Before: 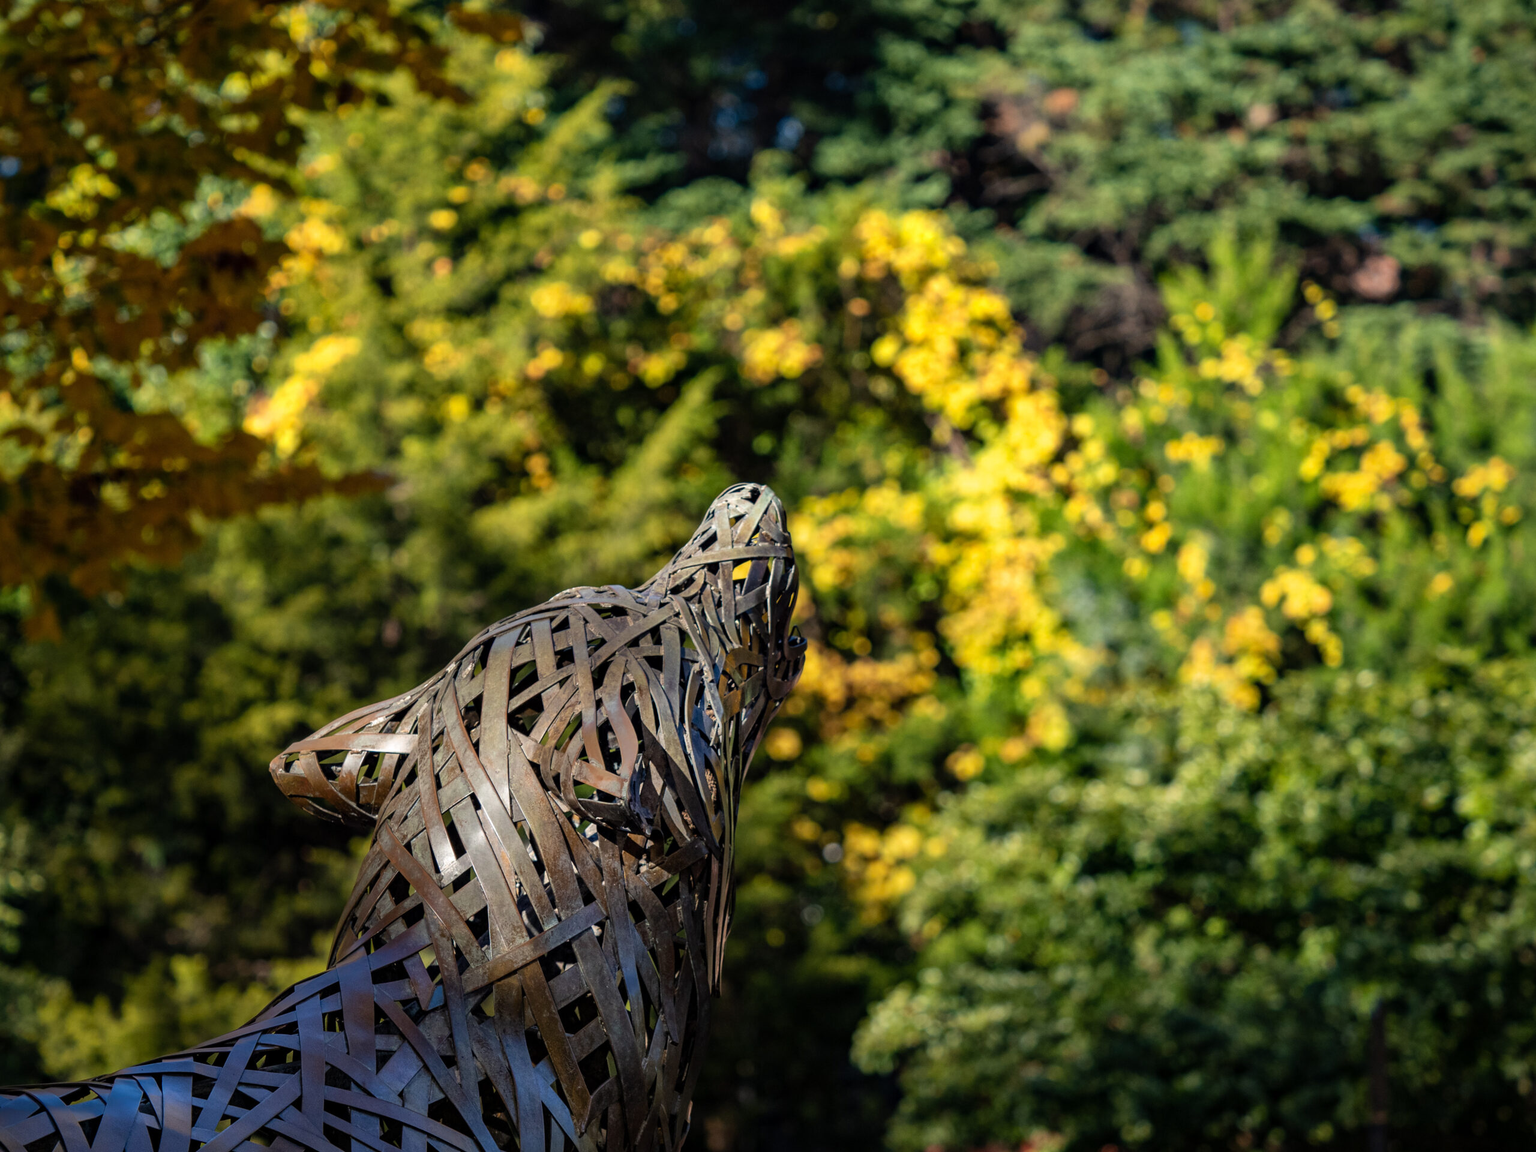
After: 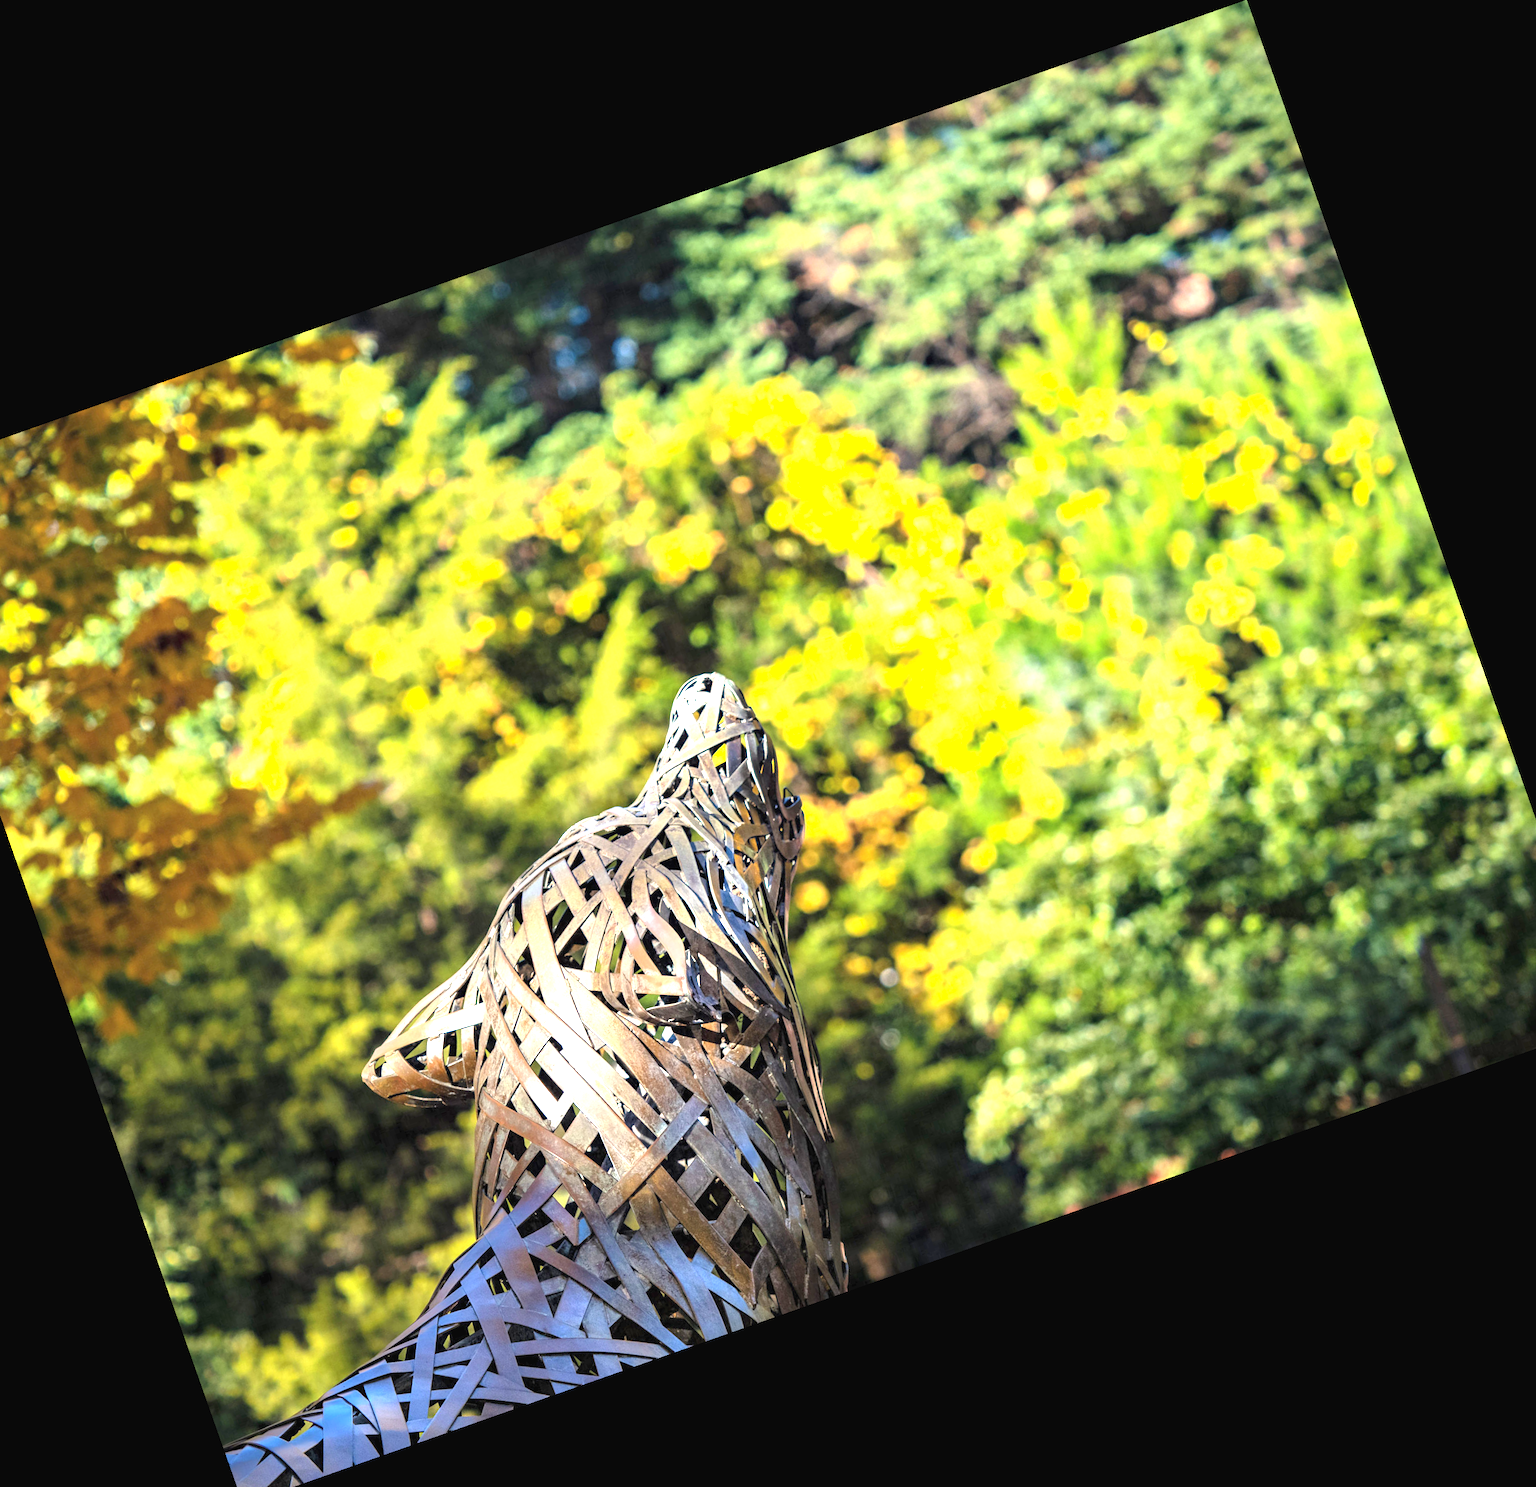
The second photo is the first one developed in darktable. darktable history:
exposure: black level correction 0, exposure 1.9 EV, compensate highlight preservation false
crop and rotate: angle 19.43°, left 6.812%, right 4.125%, bottom 1.087%
contrast brightness saturation: brightness 0.15
